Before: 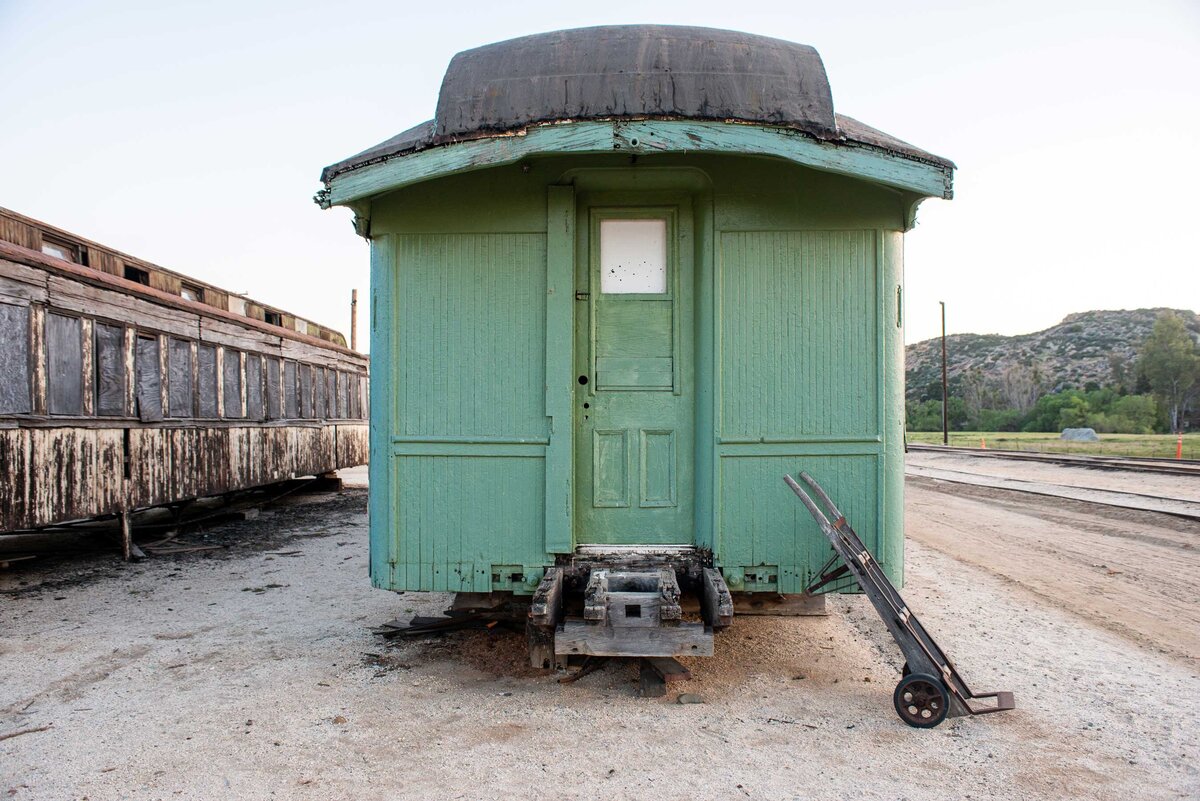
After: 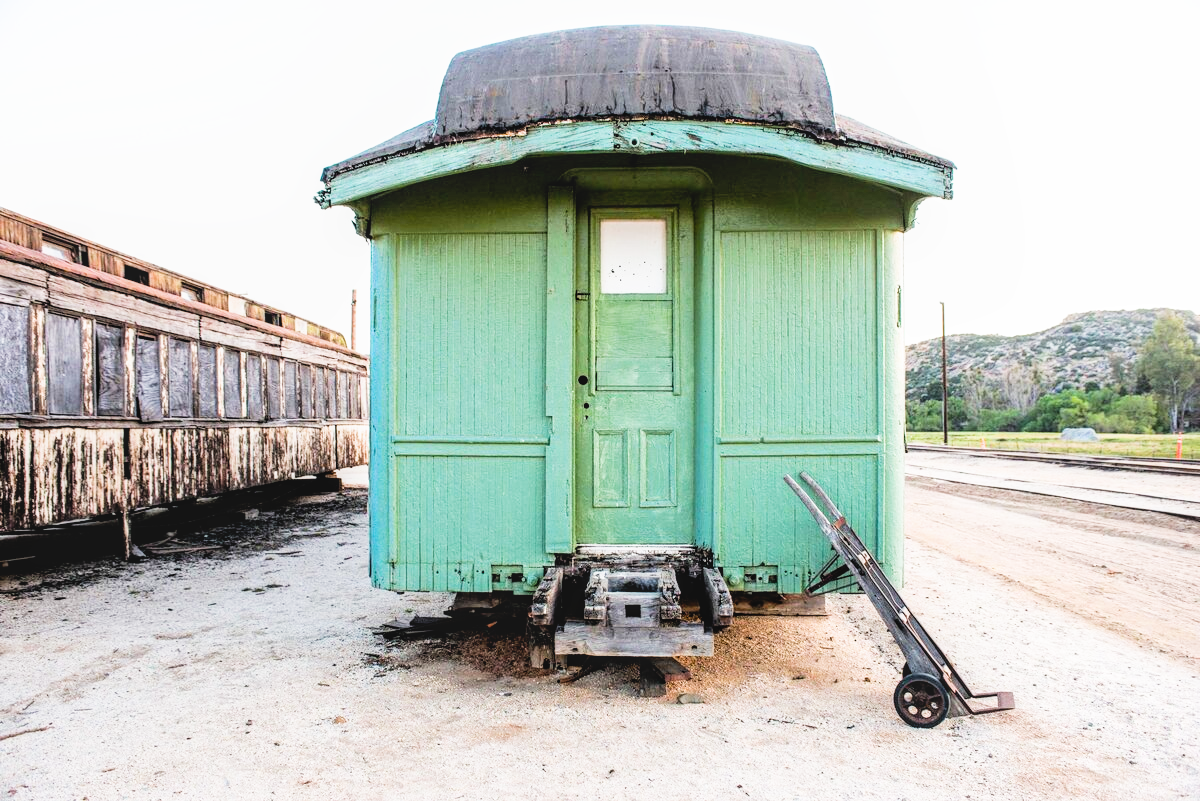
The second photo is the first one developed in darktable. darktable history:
local contrast: detail 110%
color balance rgb: perceptual saturation grading › global saturation 20%, global vibrance 20%
filmic rgb: black relative exposure -5 EV, white relative exposure 3.5 EV, hardness 3.19, contrast 1.4, highlights saturation mix -50%
exposure: black level correction 0, exposure 1.1 EV, compensate highlight preservation false
